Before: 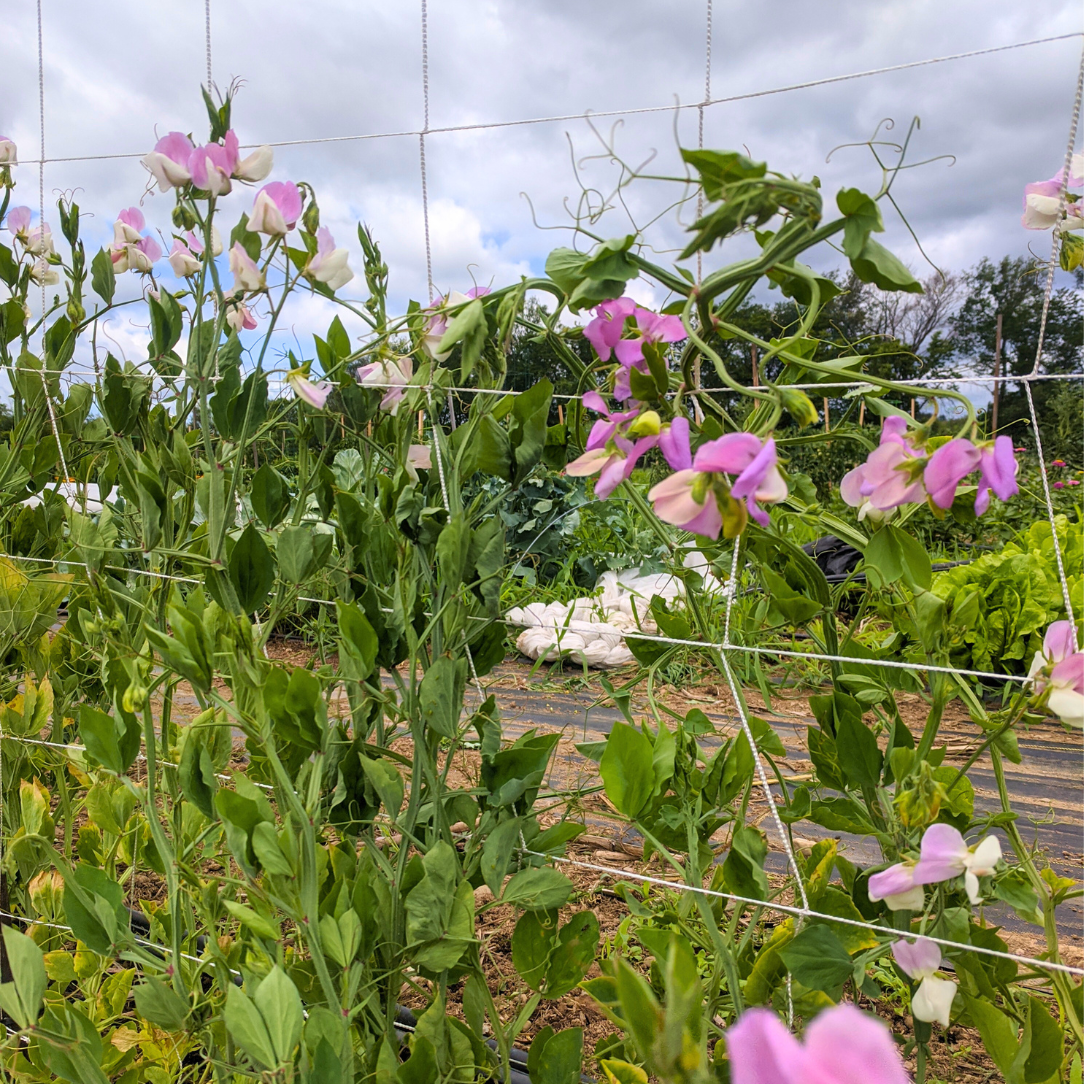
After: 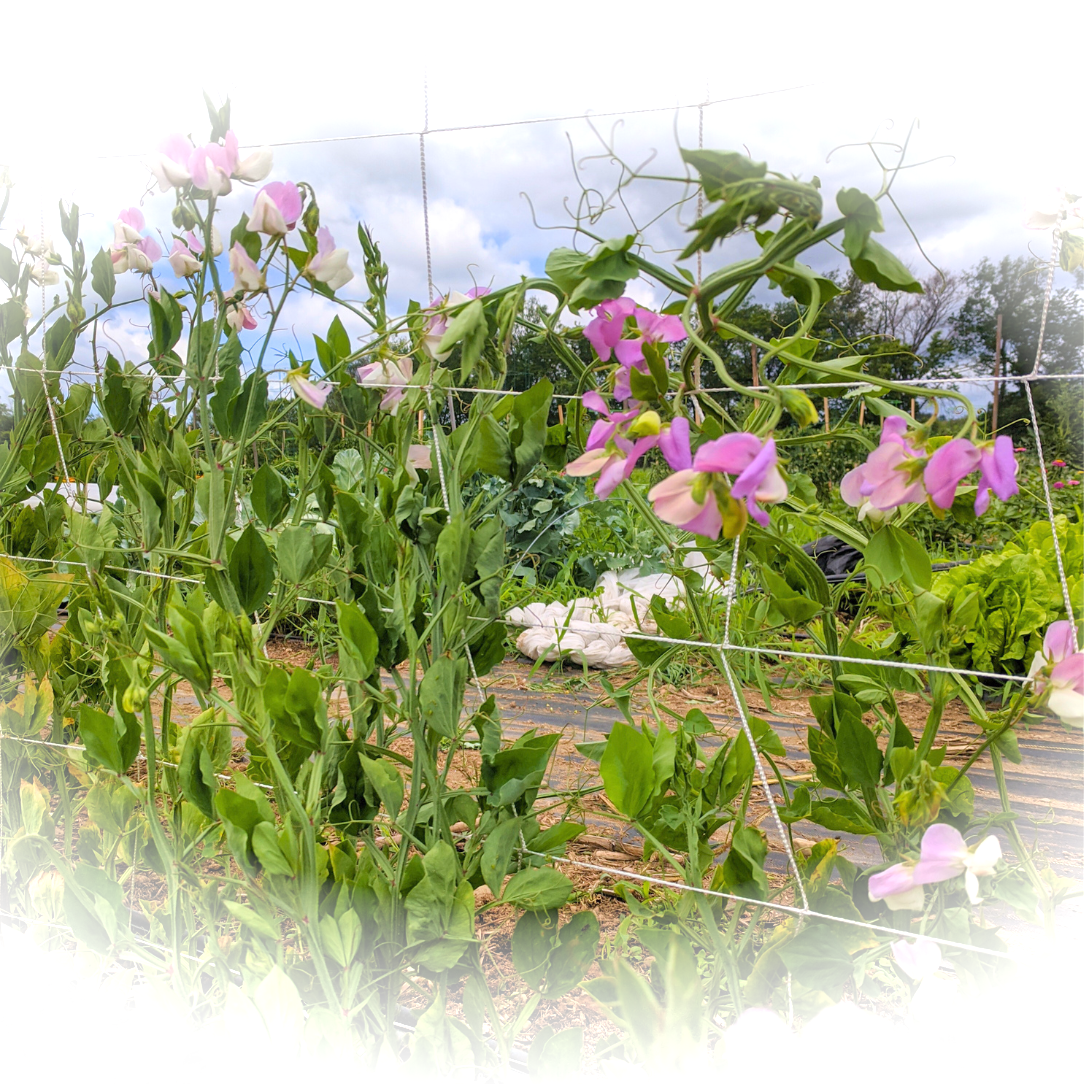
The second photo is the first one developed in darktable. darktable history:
vignetting: fall-off start 99.8%, brightness 0.99, saturation -0.491, width/height ratio 1.325
tone equalizer: -7 EV 0.142 EV, -6 EV 0.587 EV, -5 EV 1.17 EV, -4 EV 1.32 EV, -3 EV 1.15 EV, -2 EV 0.6 EV, -1 EV 0.168 EV, smoothing diameter 24.96%, edges refinement/feathering 11.59, preserve details guided filter
